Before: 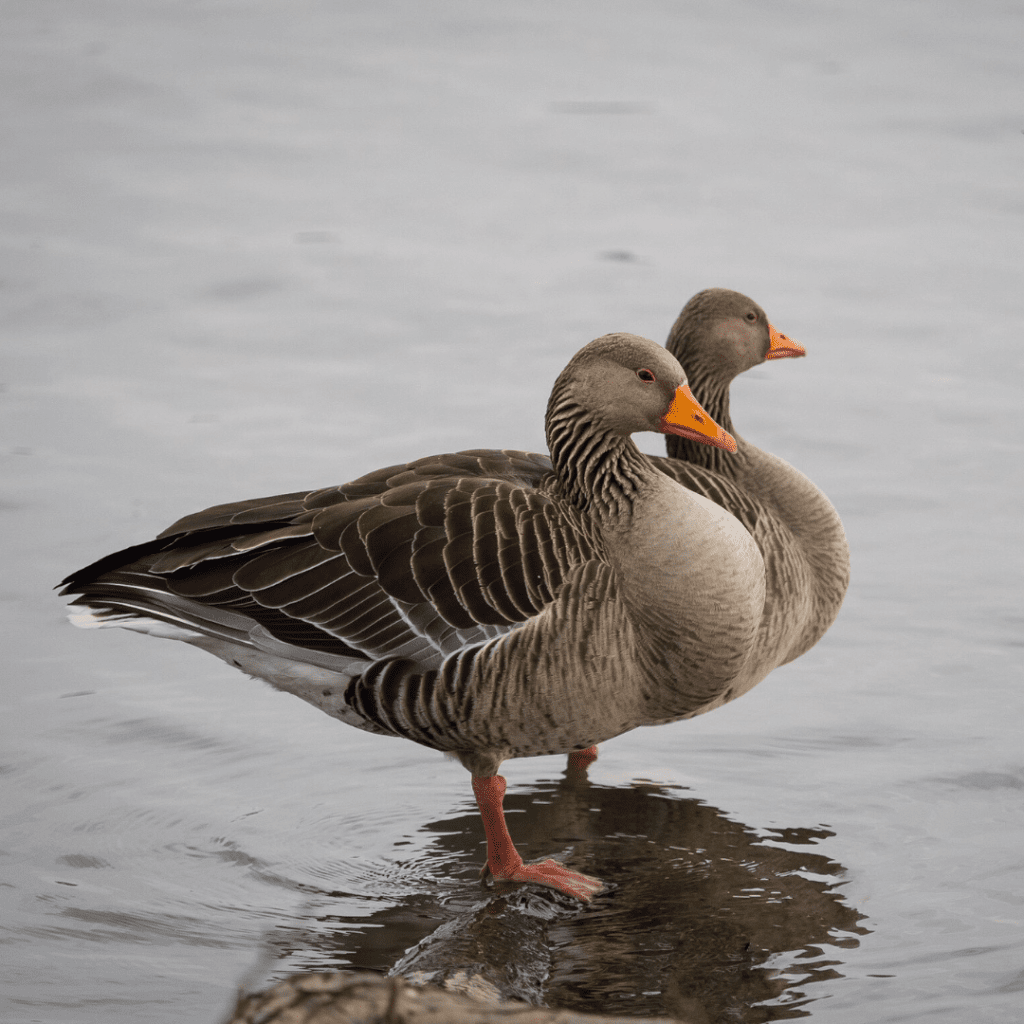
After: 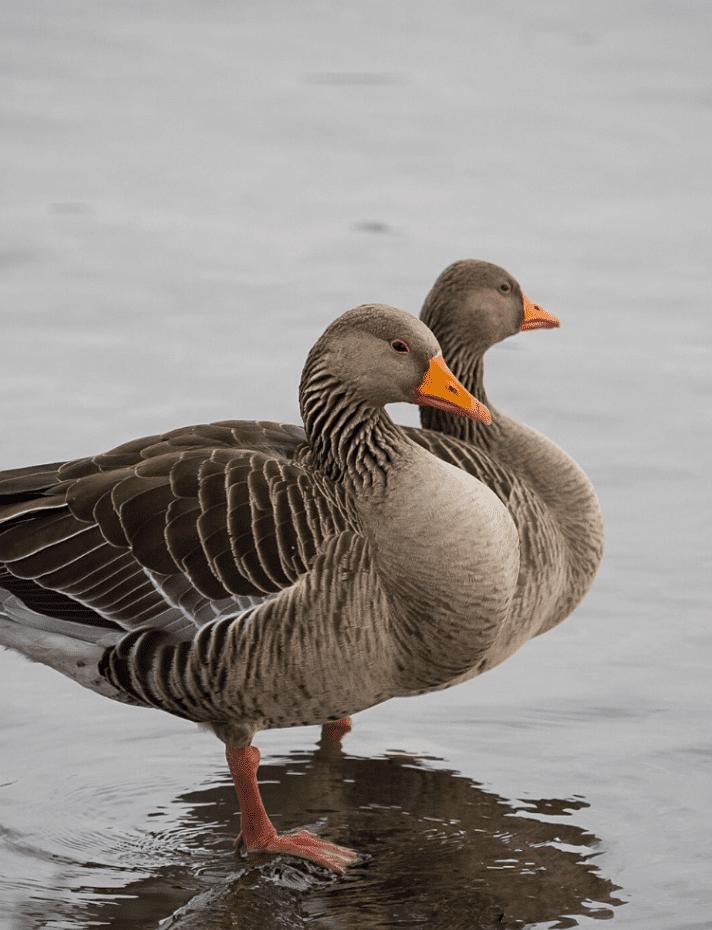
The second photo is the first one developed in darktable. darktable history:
crop and rotate: left 24.034%, top 2.838%, right 6.406%, bottom 6.299%
sharpen: amount 0.2
